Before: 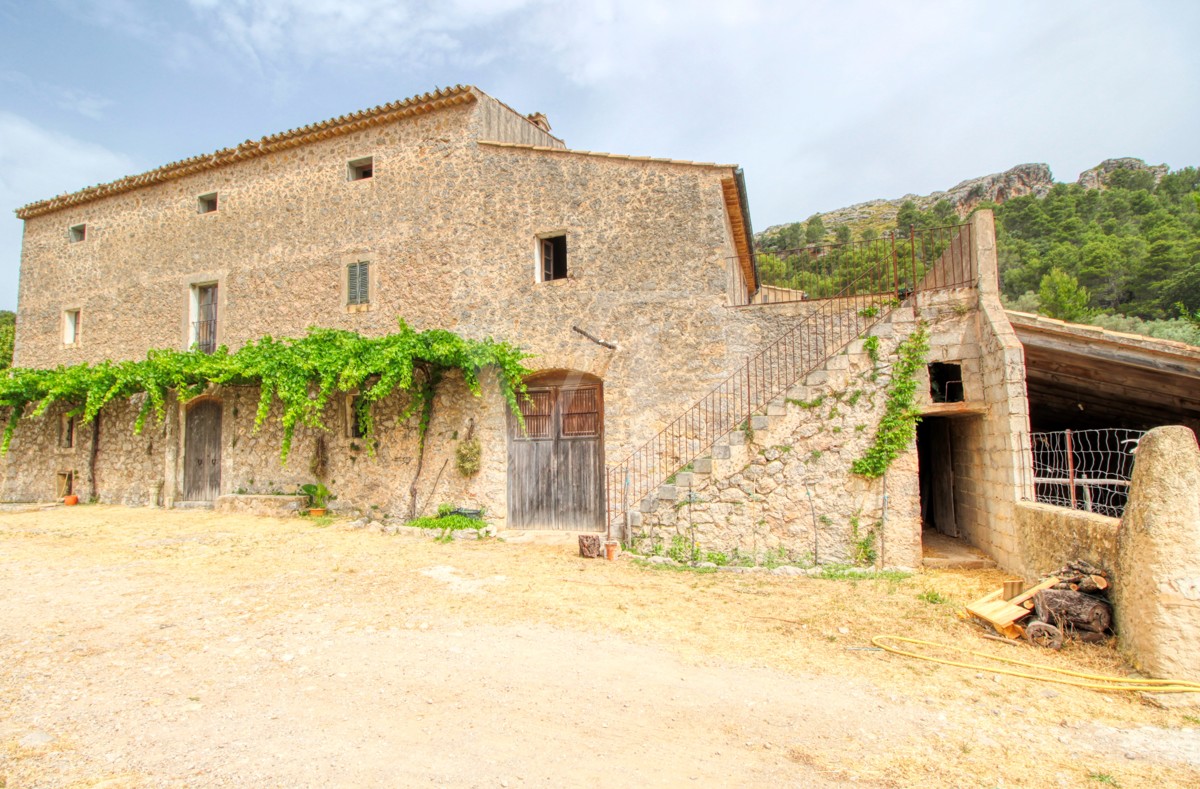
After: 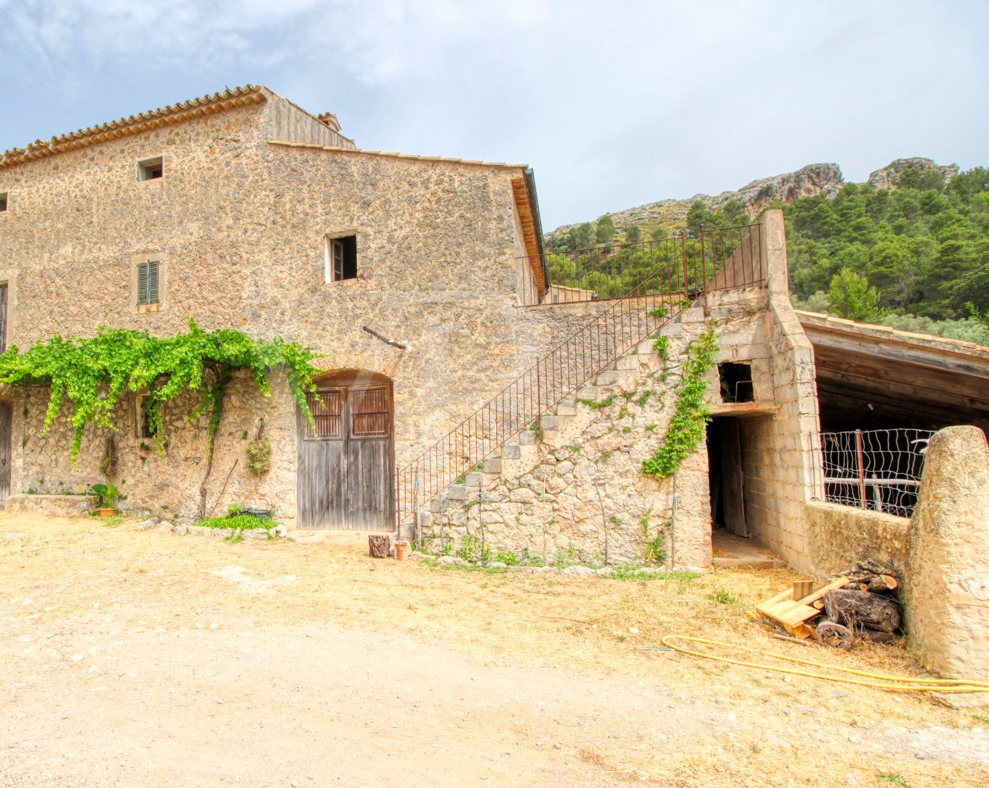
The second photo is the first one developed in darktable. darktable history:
crop: left 17.531%, bottom 0.046%
